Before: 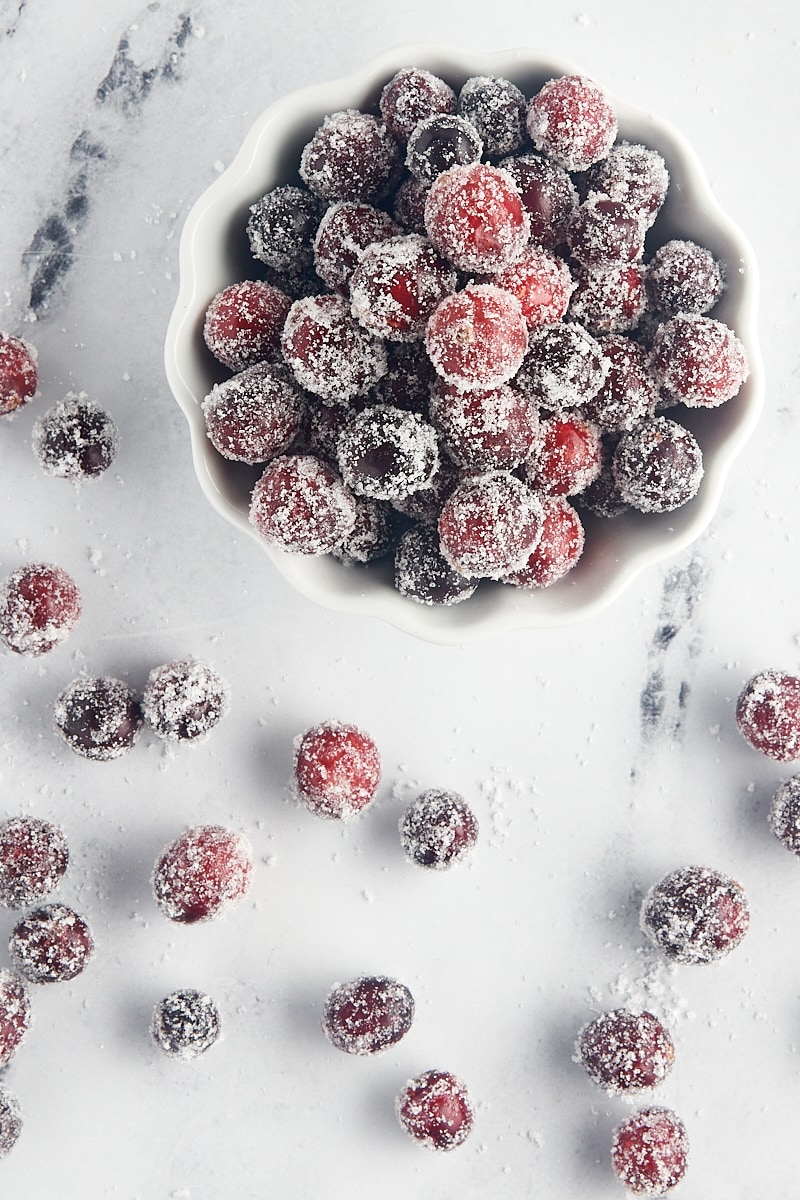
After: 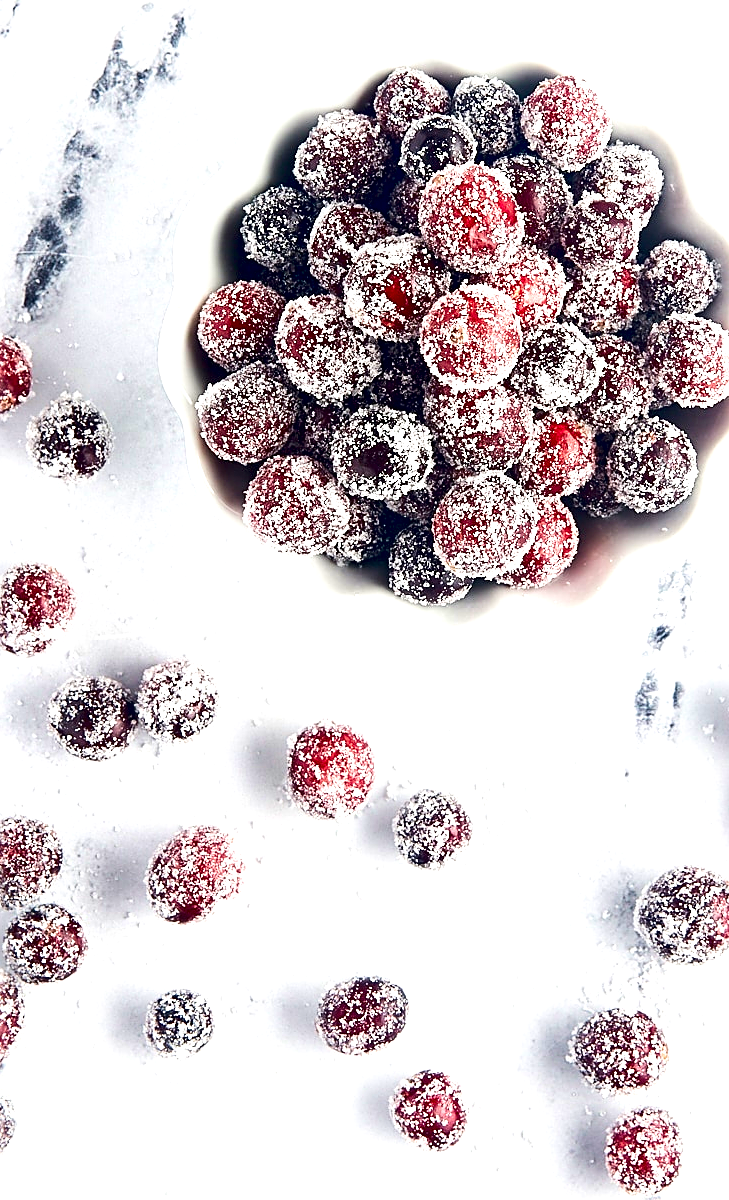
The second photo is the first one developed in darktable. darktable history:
velvia: on, module defaults
sharpen: on, module defaults
exposure: black level correction 0.012, exposure 0.699 EV, compensate exposure bias true, compensate highlight preservation false
crop and rotate: left 0.855%, right 7.935%
local contrast: highlights 106%, shadows 100%, detail 119%, midtone range 0.2
contrast brightness saturation: contrast 0.187, brightness -0.103, saturation 0.215
